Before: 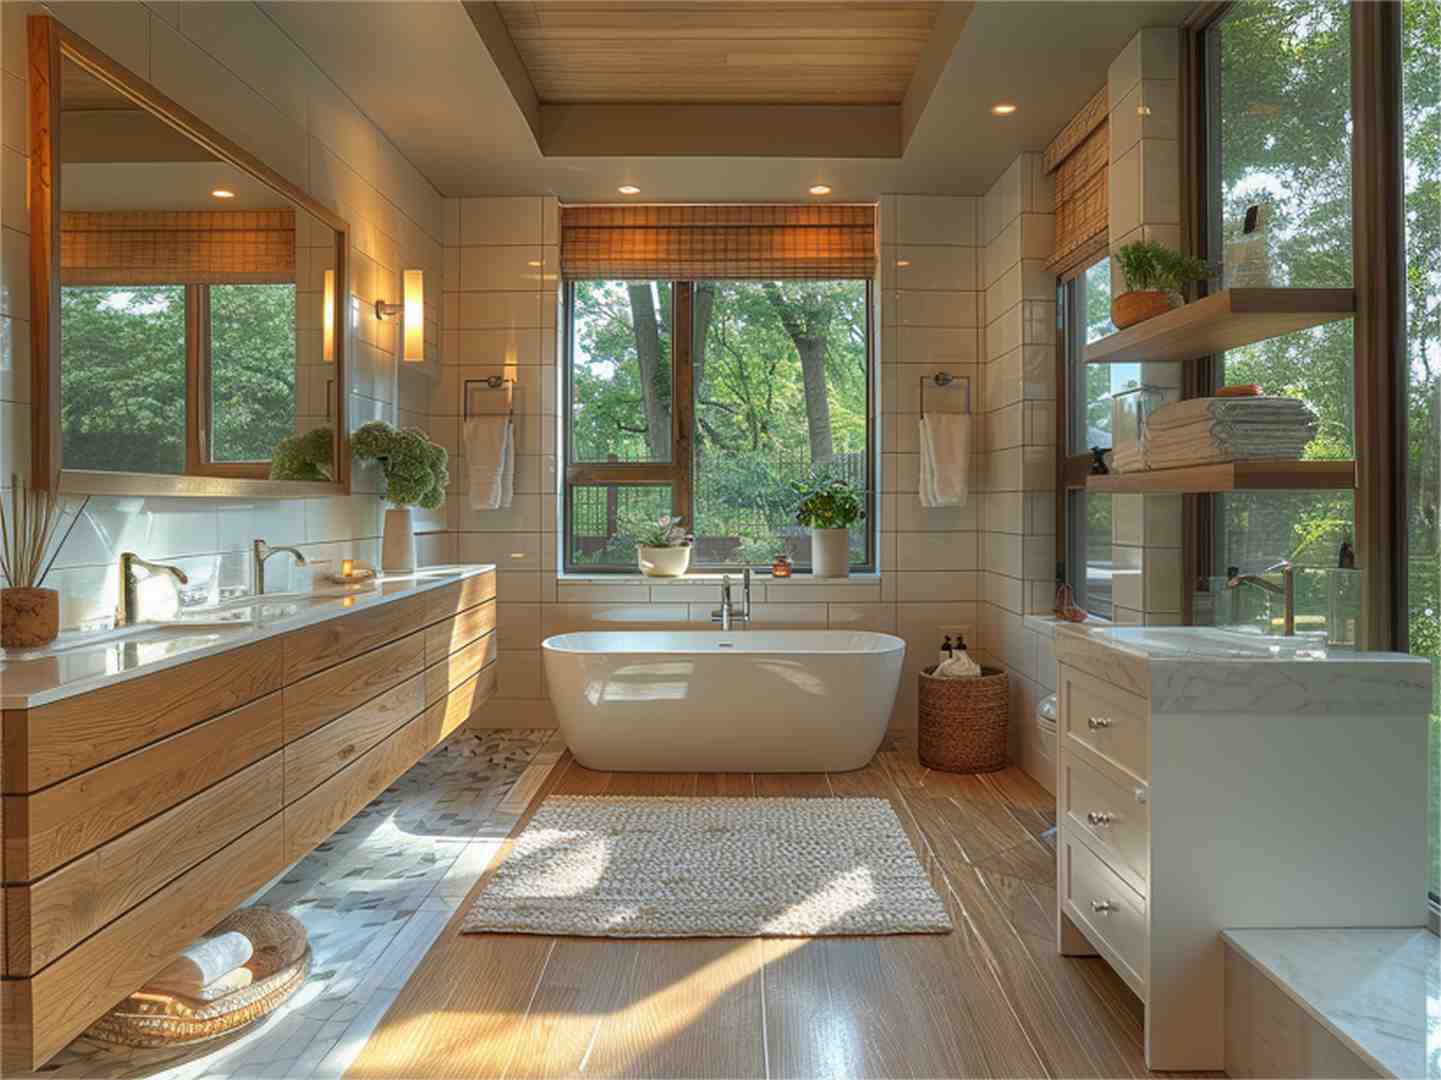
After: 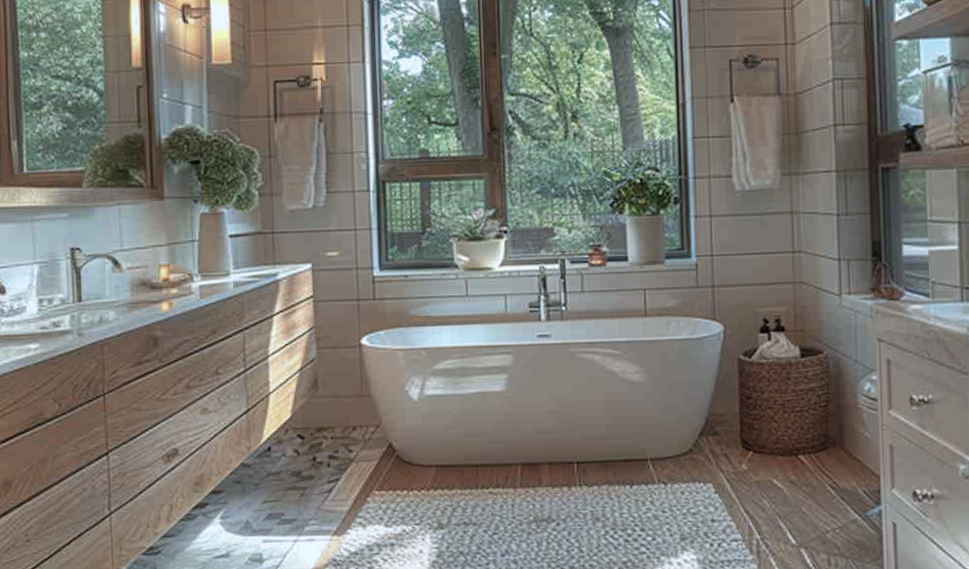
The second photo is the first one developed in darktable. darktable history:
vibrance: on, module defaults
crop: left 11.123%, top 27.61%, right 18.3%, bottom 17.034%
rotate and perspective: rotation -2.12°, lens shift (vertical) 0.009, lens shift (horizontal) -0.008, automatic cropping original format, crop left 0.036, crop right 0.964, crop top 0.05, crop bottom 0.959
color correction: saturation 0.5
color calibration: output R [0.972, 0.068, -0.094, 0], output G [-0.178, 1.216, -0.086, 0], output B [0.095, -0.136, 0.98, 0], illuminant custom, x 0.371, y 0.381, temperature 4283.16 K
